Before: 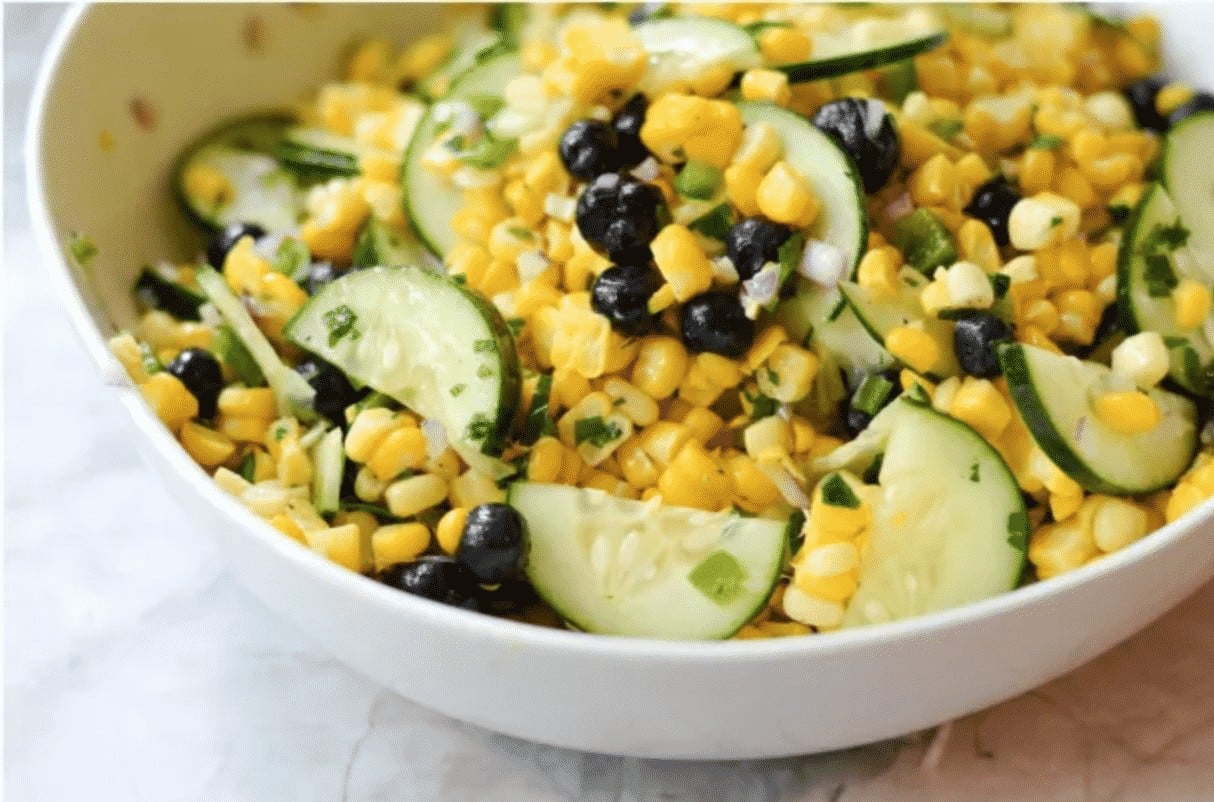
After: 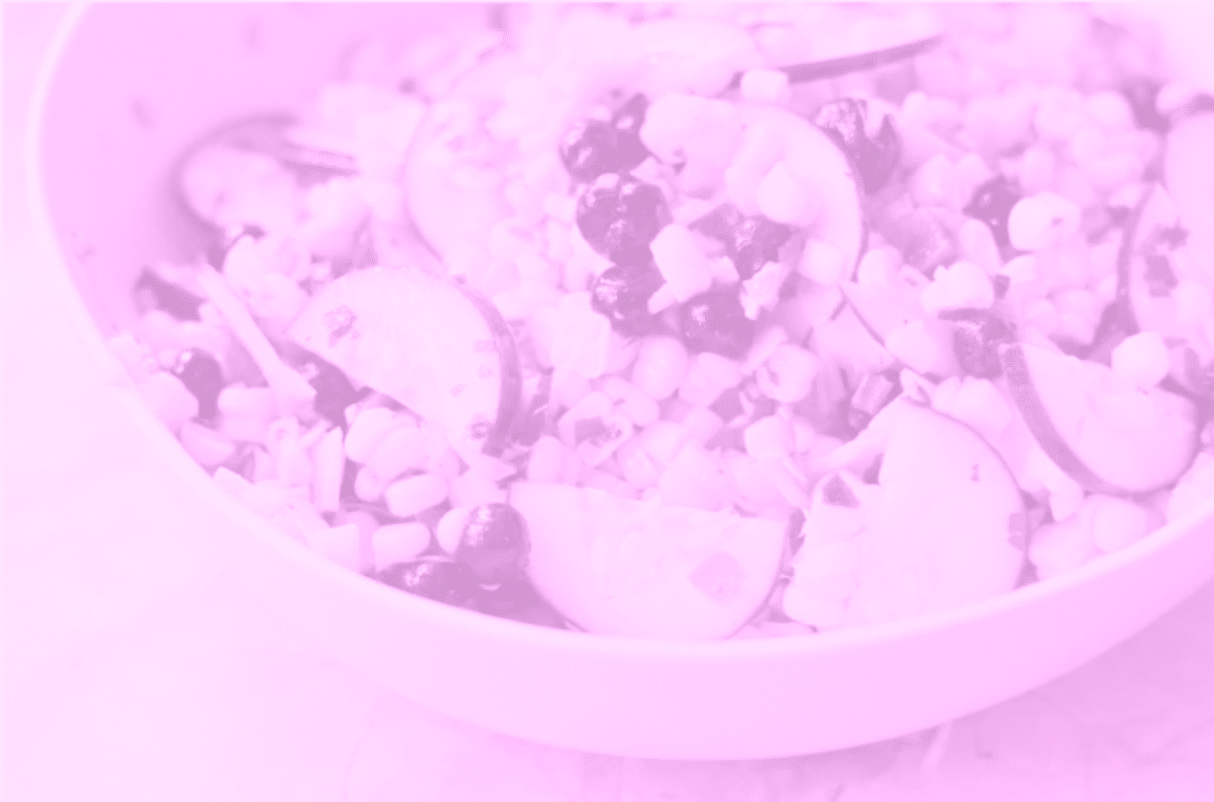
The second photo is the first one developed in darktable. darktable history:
colorize: hue 331.2°, saturation 75%, source mix 30.28%, lightness 70.52%, version 1
white balance: red 1.029, blue 0.92
